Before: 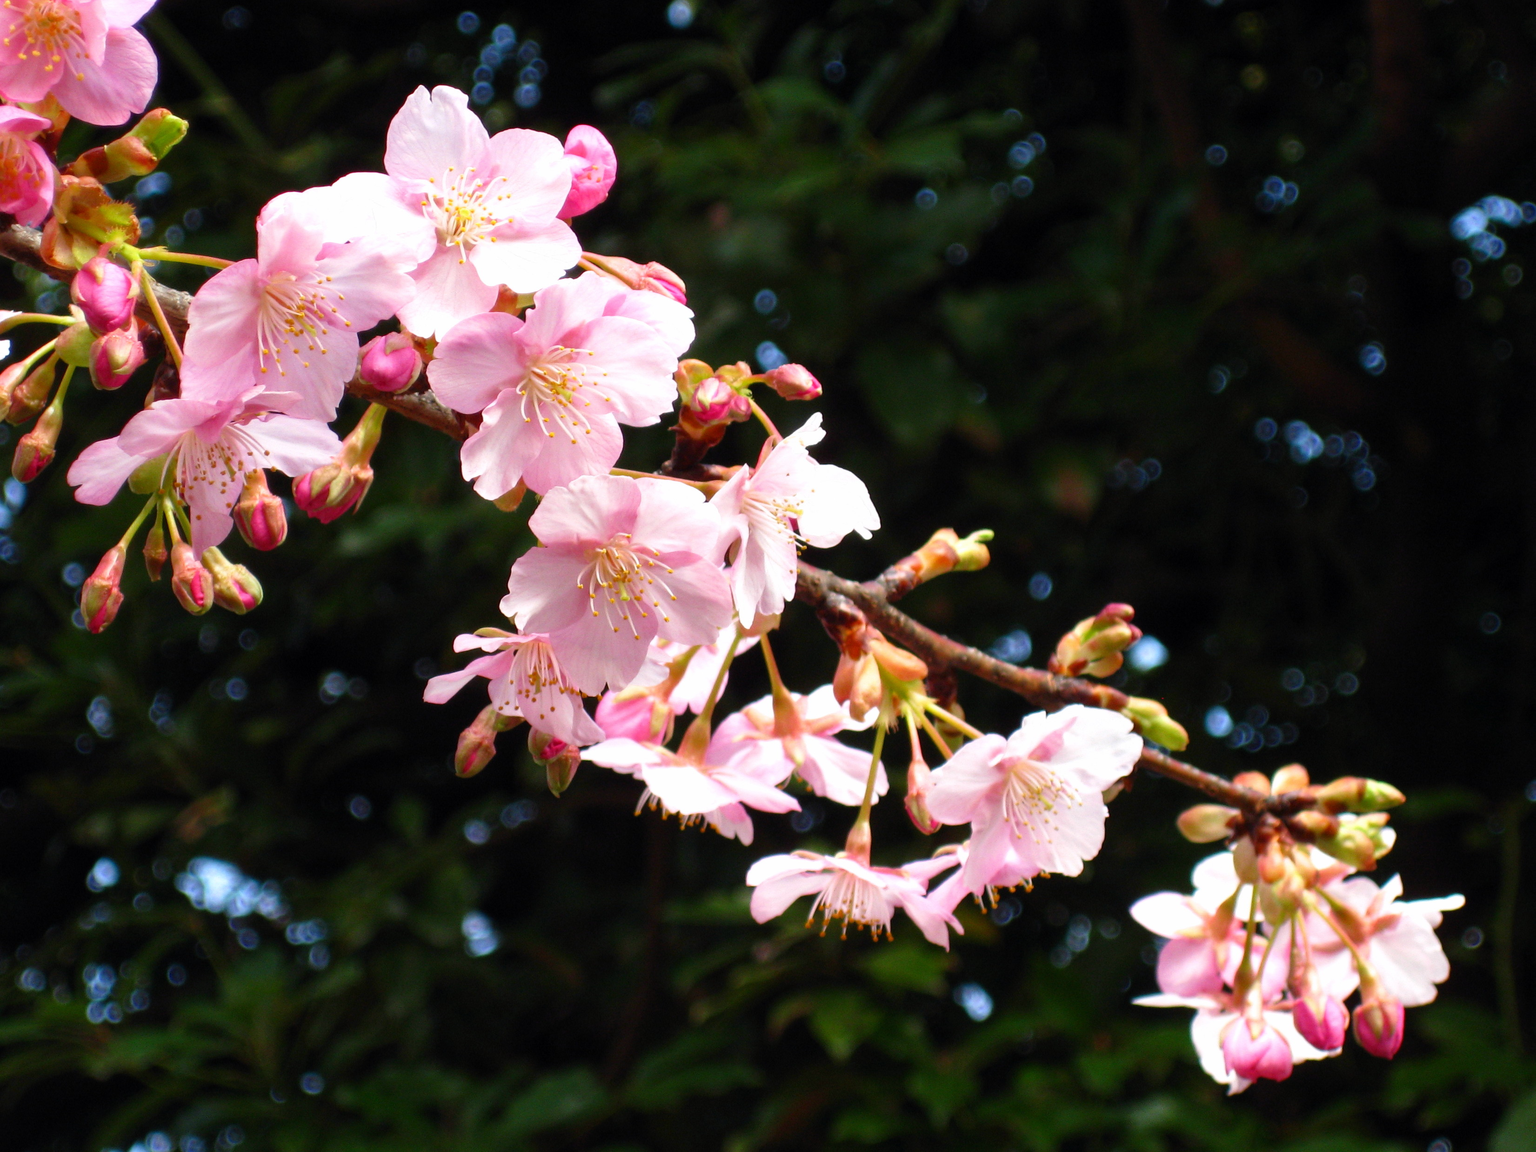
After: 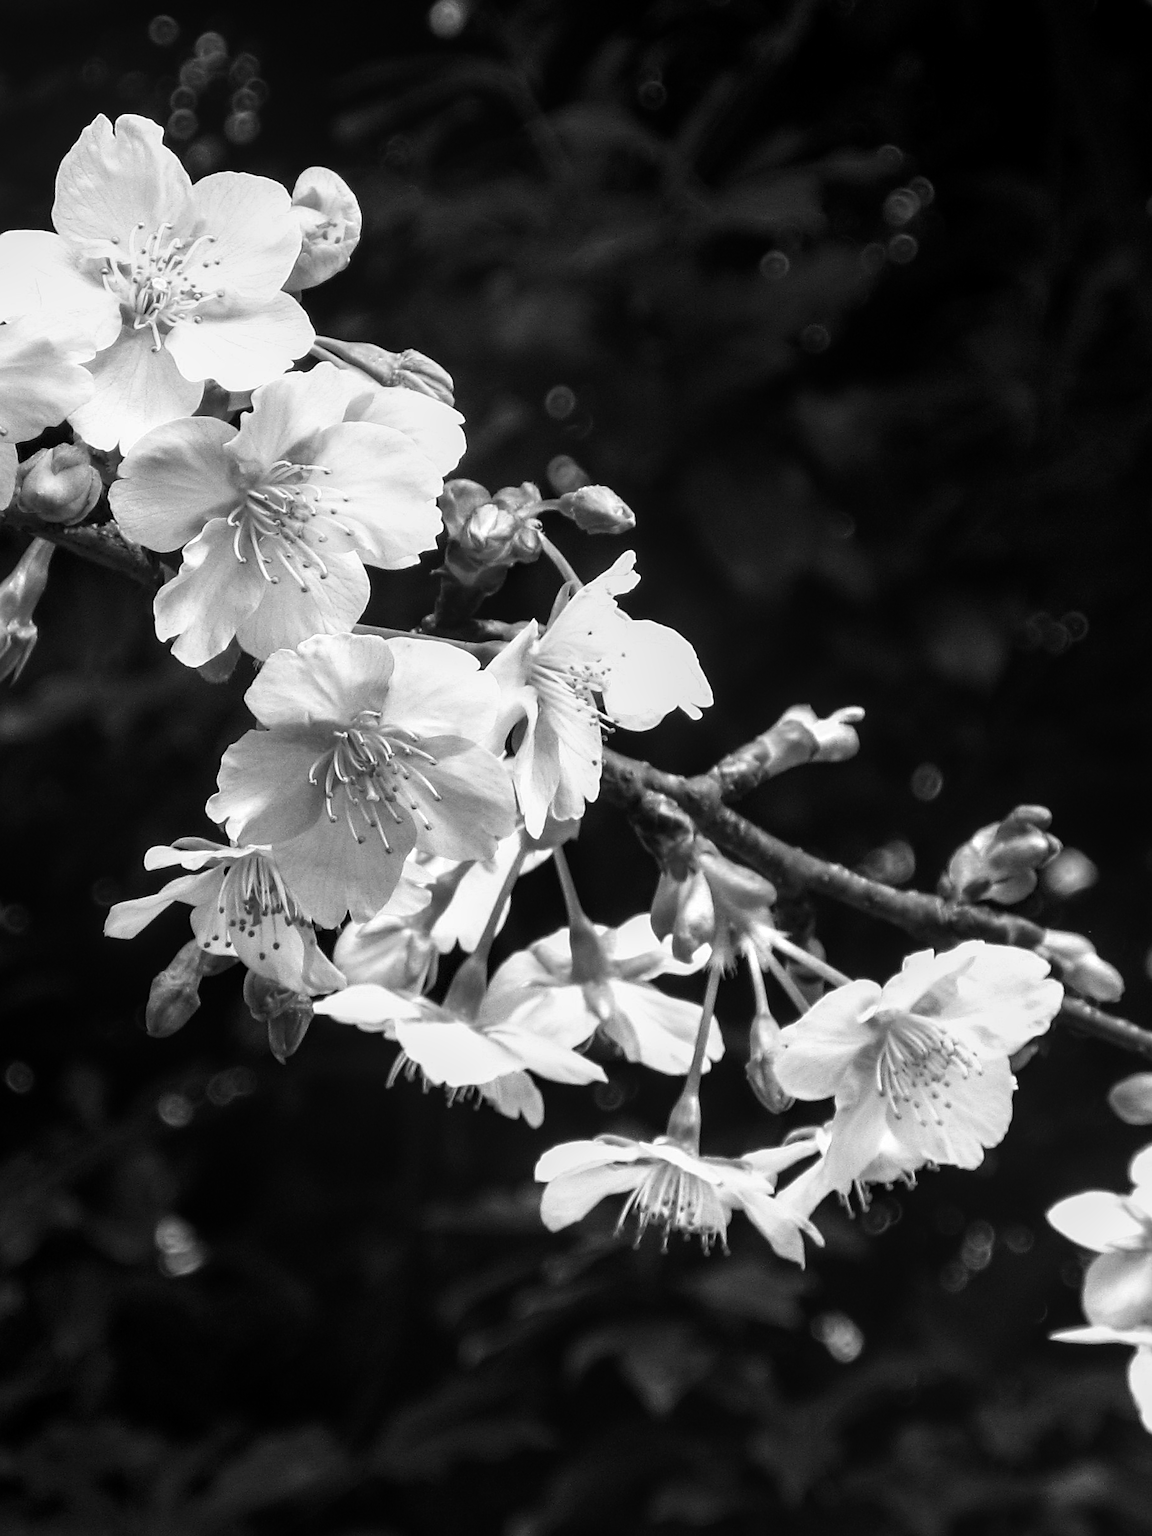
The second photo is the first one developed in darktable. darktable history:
color zones: curves: ch0 [(0.002, 0.593) (0.143, 0.417) (0.285, 0.541) (0.455, 0.289) (0.608, 0.327) (0.727, 0.283) (0.869, 0.571) (1, 0.603)]; ch1 [(0, 0) (0.143, 0) (0.286, 0) (0.429, 0) (0.571, 0) (0.714, 0) (0.857, 0)]
local contrast: on, module defaults
crop and rotate: left 22.516%, right 21.234%
sharpen: on, module defaults
contrast brightness saturation: contrast 0.07, brightness -0.14, saturation 0.11
